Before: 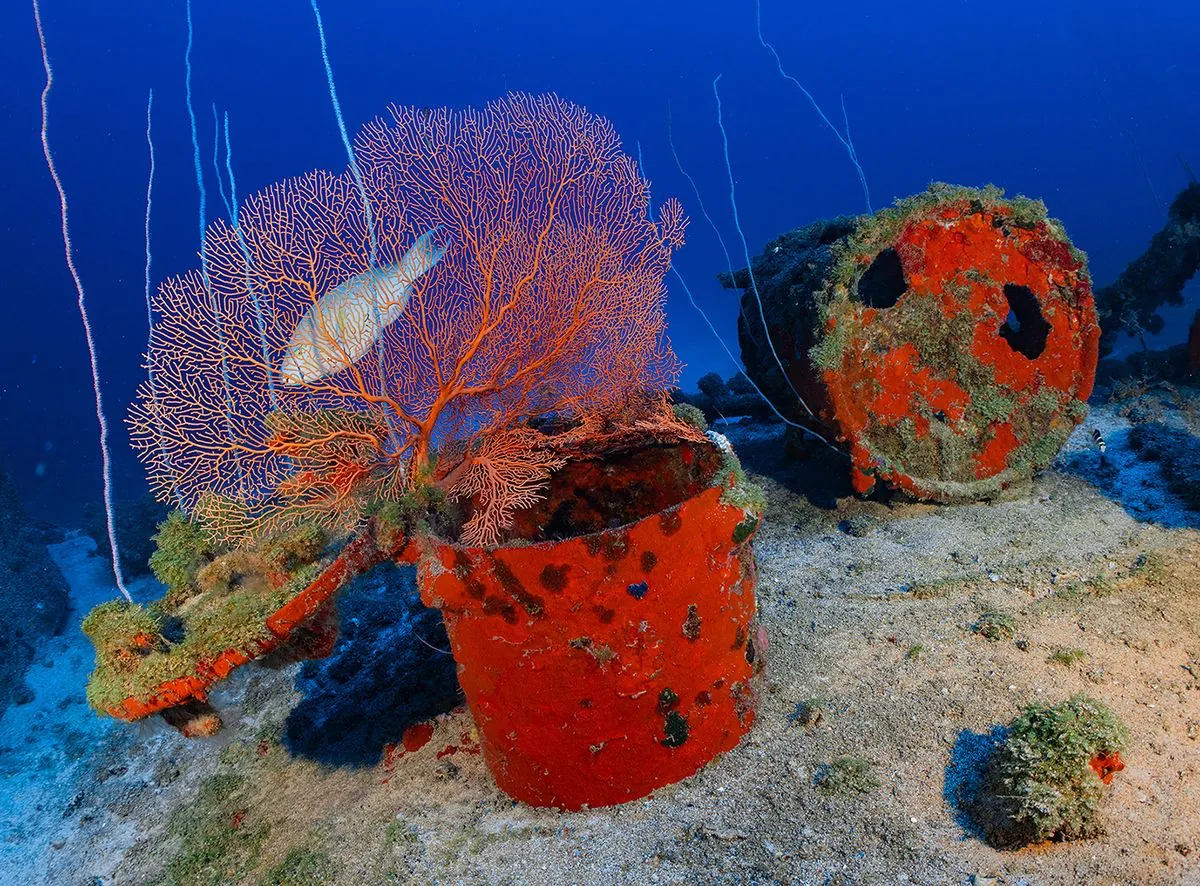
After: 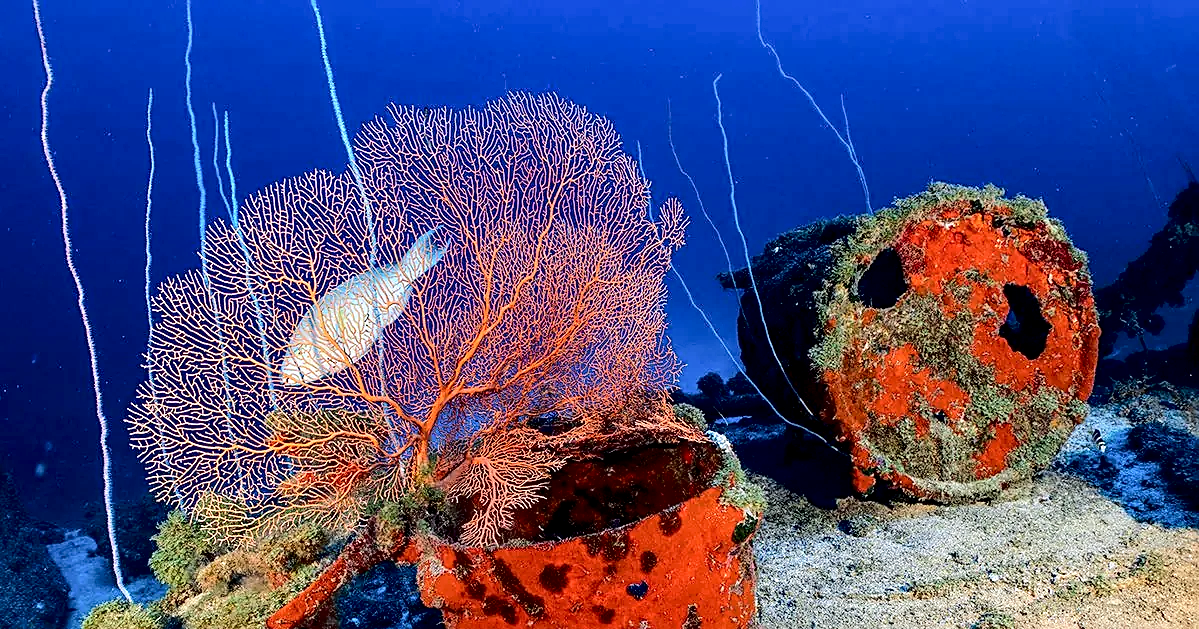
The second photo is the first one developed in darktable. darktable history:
exposure: black level correction 0.003, exposure 0.391 EV, compensate highlight preservation false
local contrast: highlights 87%, shadows 83%
tone curve: curves: ch0 [(0, 0) (0.003, 0) (0.011, 0.001) (0.025, 0.003) (0.044, 0.005) (0.069, 0.012) (0.1, 0.023) (0.136, 0.039) (0.177, 0.088) (0.224, 0.15) (0.277, 0.24) (0.335, 0.337) (0.399, 0.437) (0.468, 0.535) (0.543, 0.629) (0.623, 0.71) (0.709, 0.782) (0.801, 0.856) (0.898, 0.94) (1, 1)], color space Lab, independent channels, preserve colors none
crop: right 0%, bottom 28.957%
sharpen: on, module defaults
